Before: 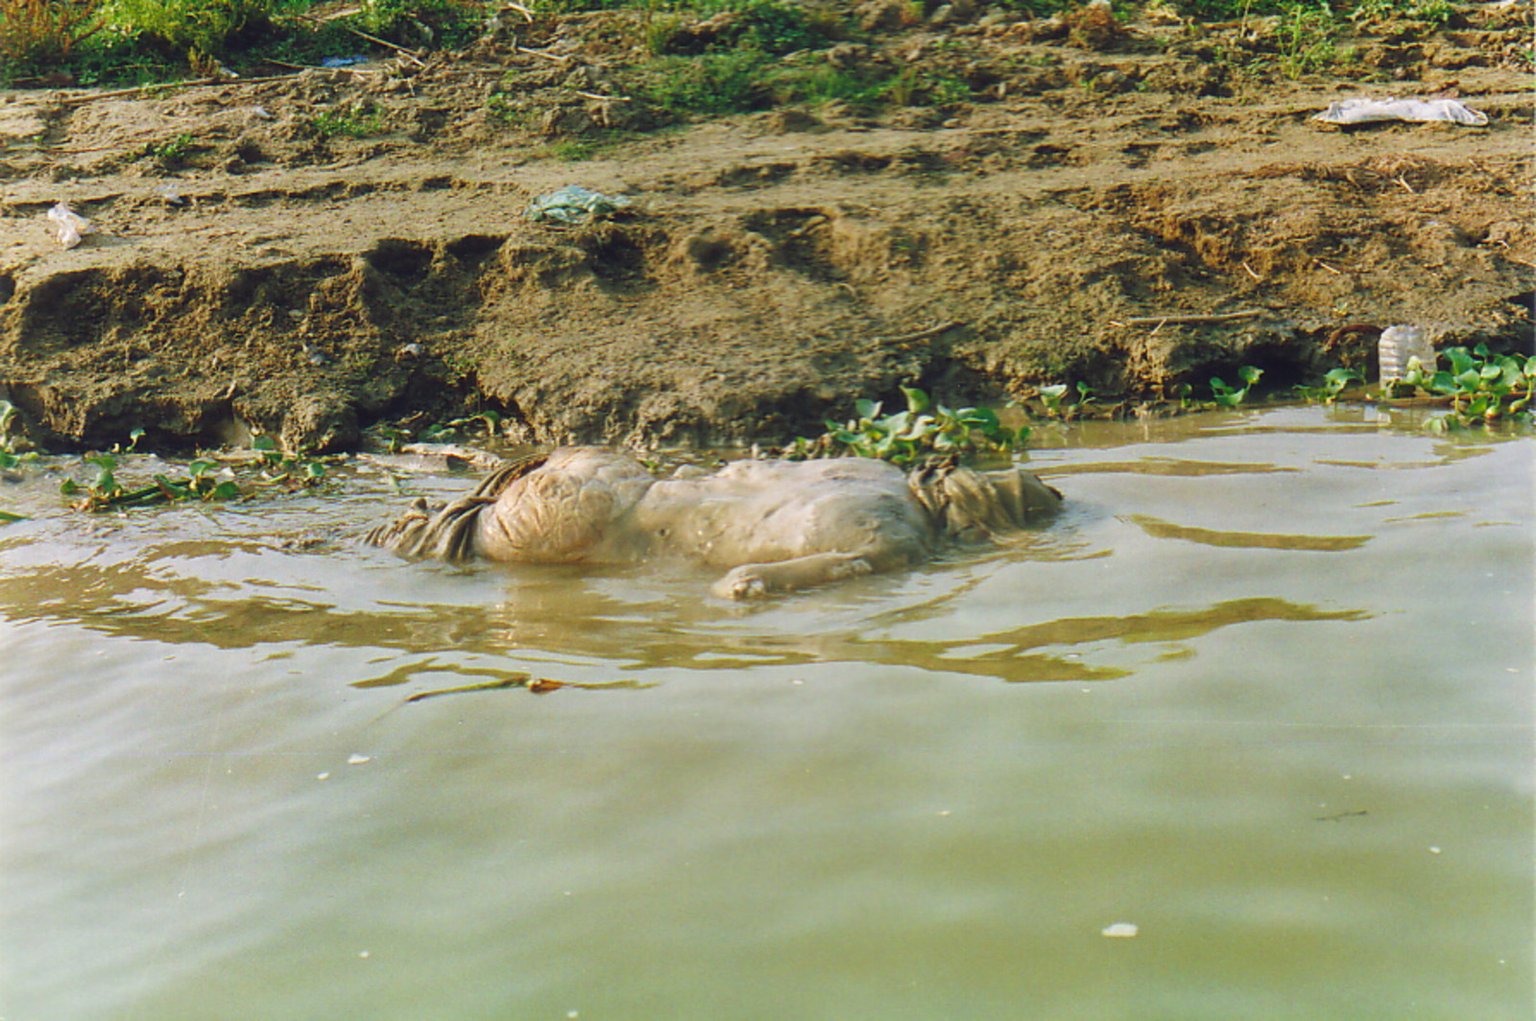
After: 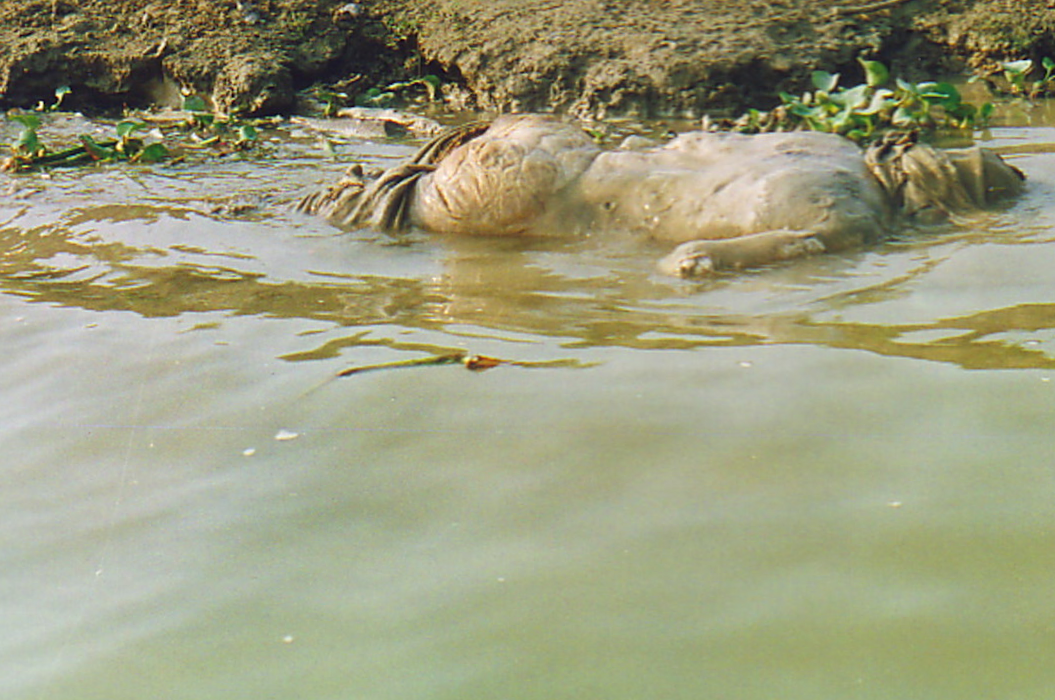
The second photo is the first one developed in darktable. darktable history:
crop and rotate: angle -1.18°, left 3.802%, top 32.133%, right 28.21%
tone equalizer: edges refinement/feathering 500, mask exposure compensation -1.57 EV, preserve details no
sharpen: amount 0.203
color zones: curves: ch0 [(0, 0.444) (0.143, 0.442) (0.286, 0.441) (0.429, 0.441) (0.571, 0.441) (0.714, 0.441) (0.857, 0.442) (1, 0.444)], mix -130.33%
